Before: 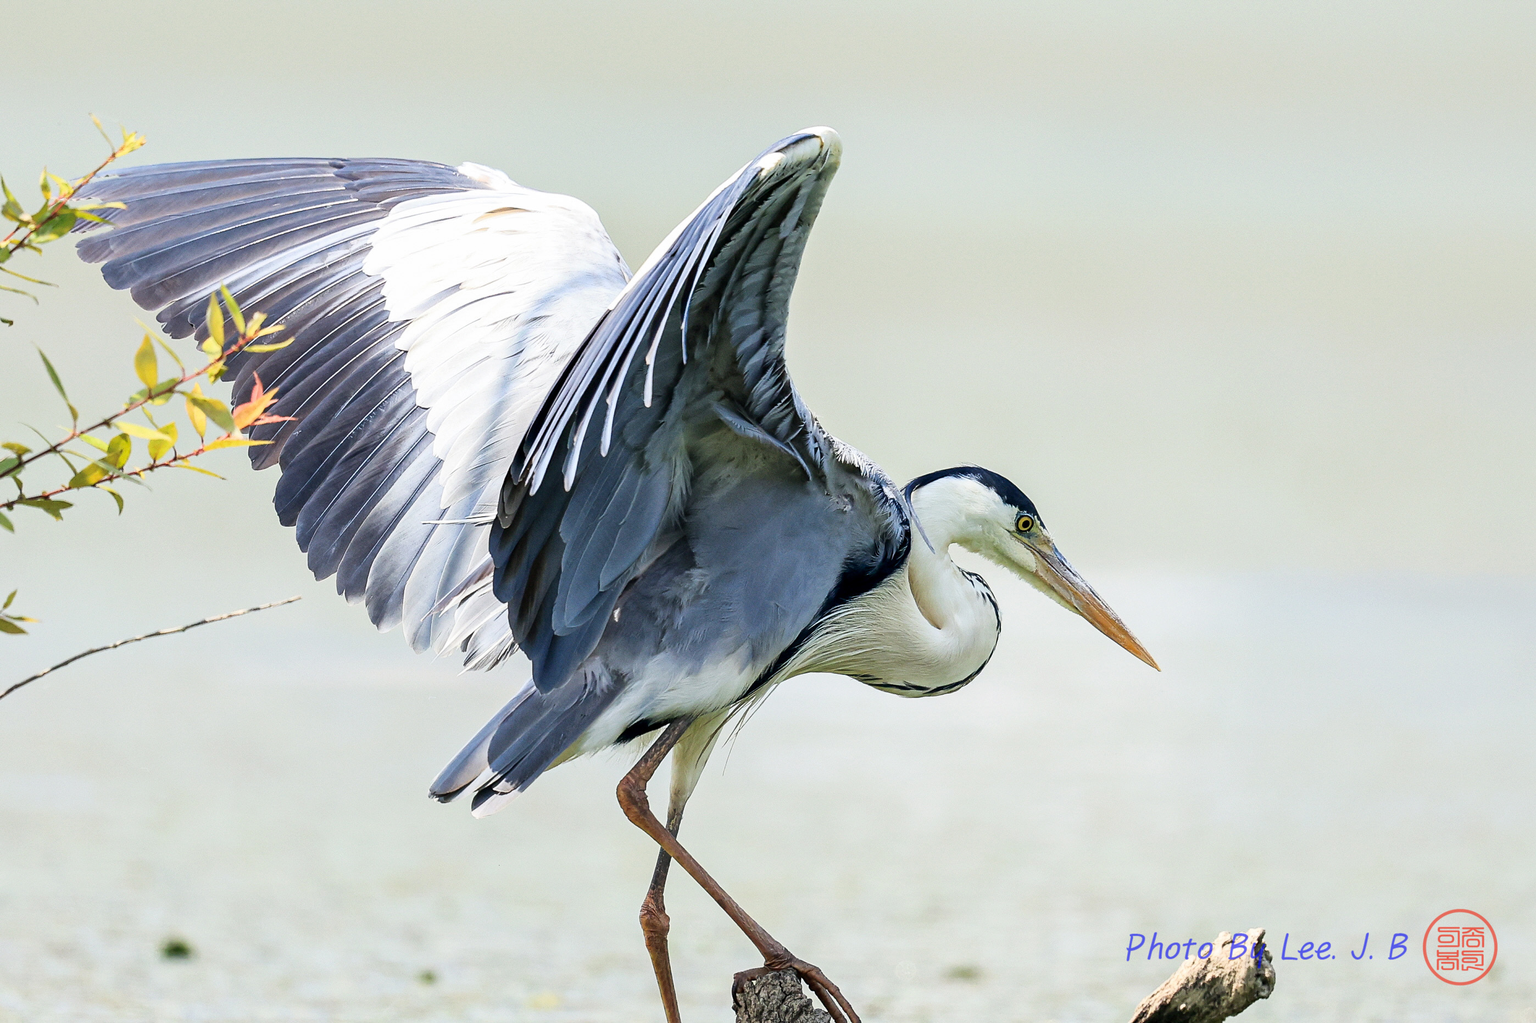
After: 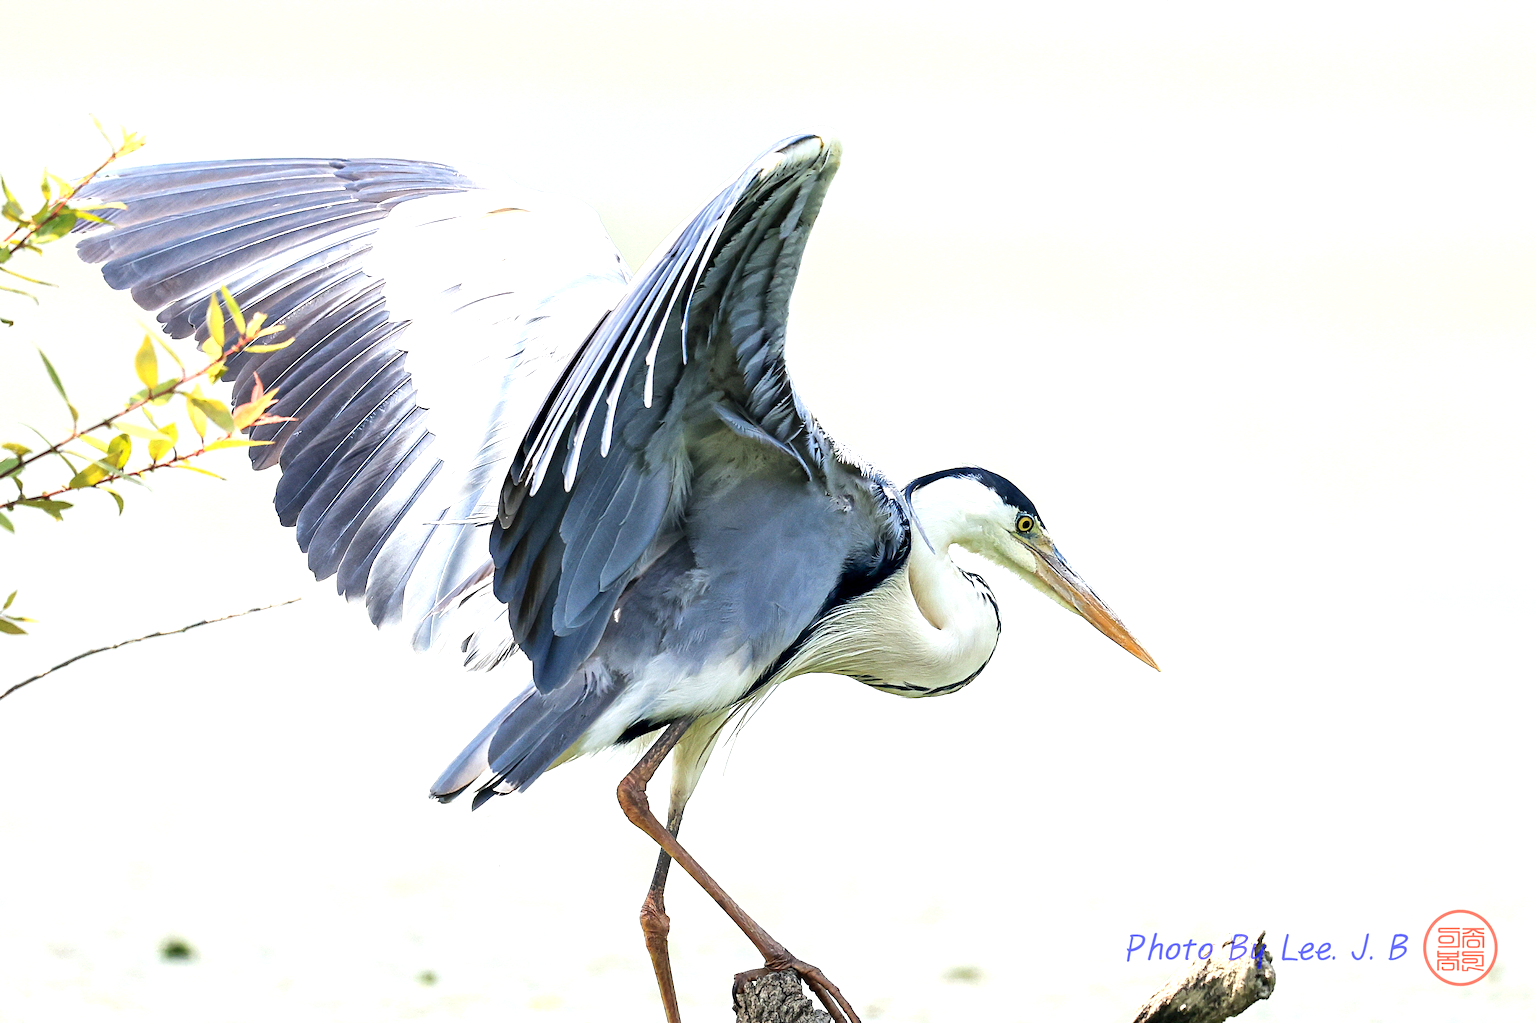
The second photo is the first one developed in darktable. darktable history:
exposure: exposure 0.652 EV, compensate highlight preservation false
